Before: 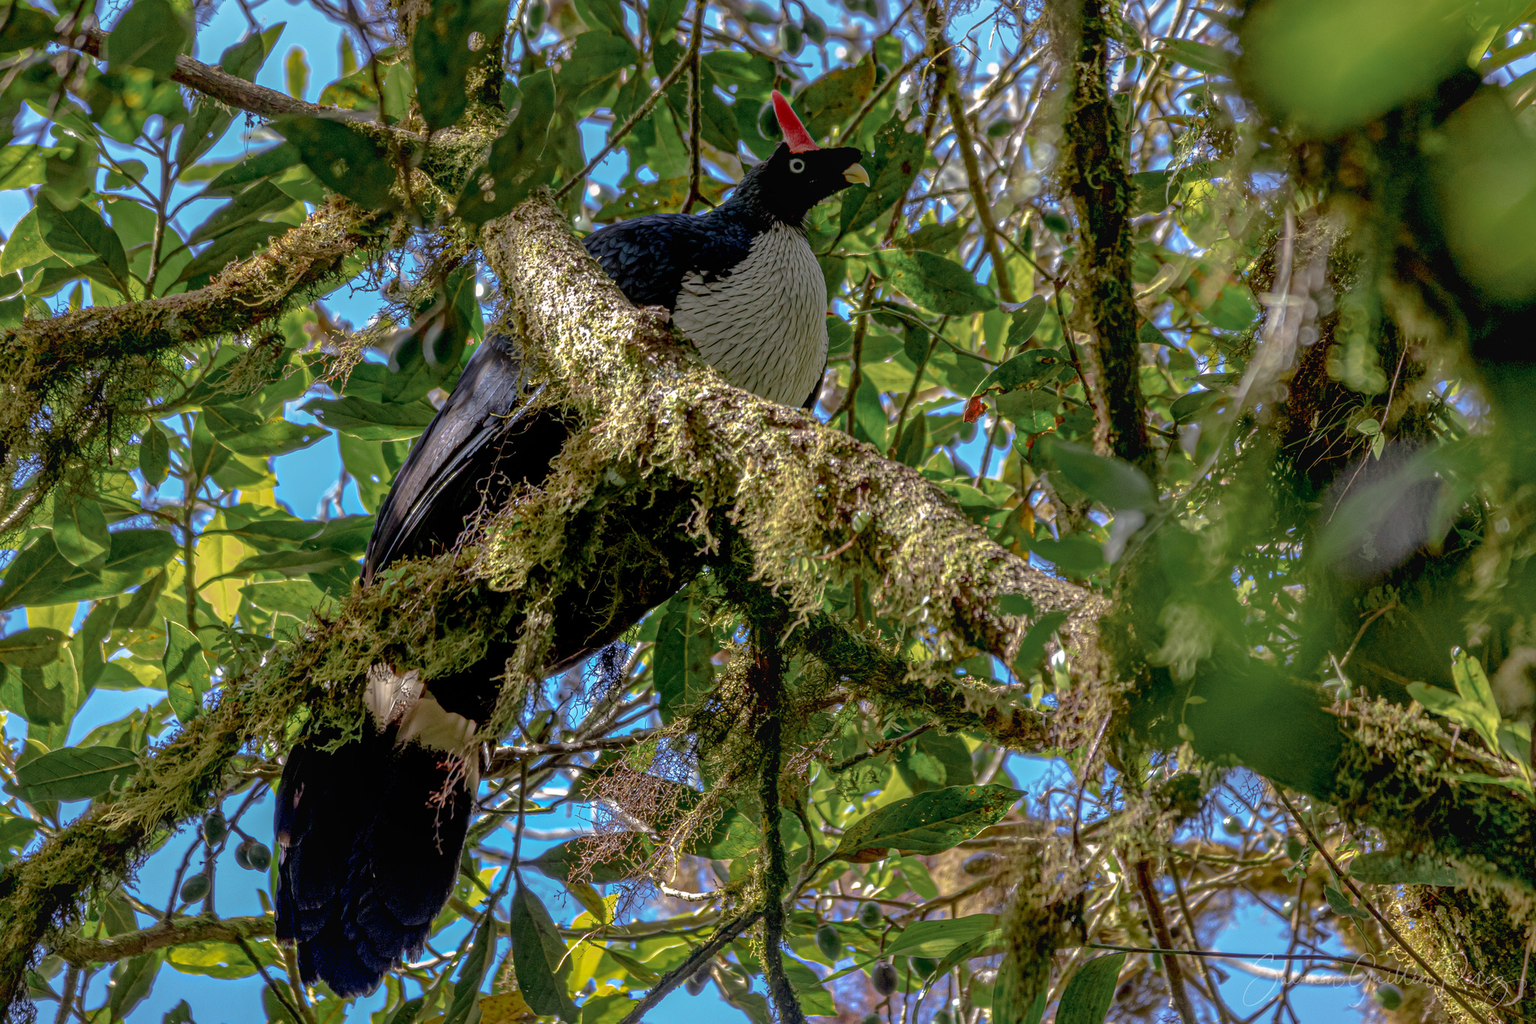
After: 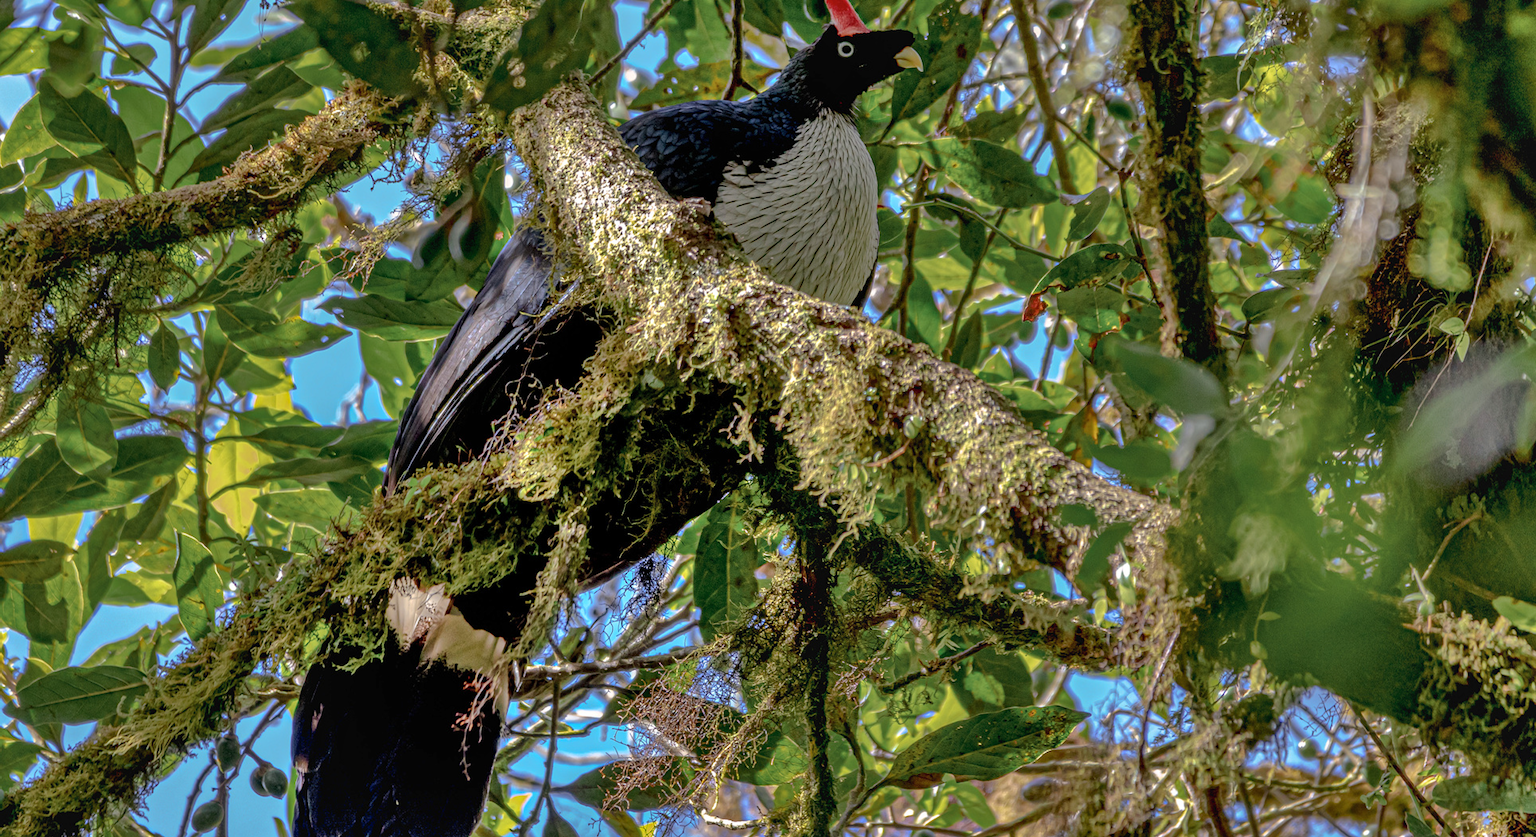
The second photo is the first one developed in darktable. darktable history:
shadows and highlights: shadows 60, soften with gaussian
crop and rotate: angle 0.03°, top 11.643%, right 5.651%, bottom 11.189%
